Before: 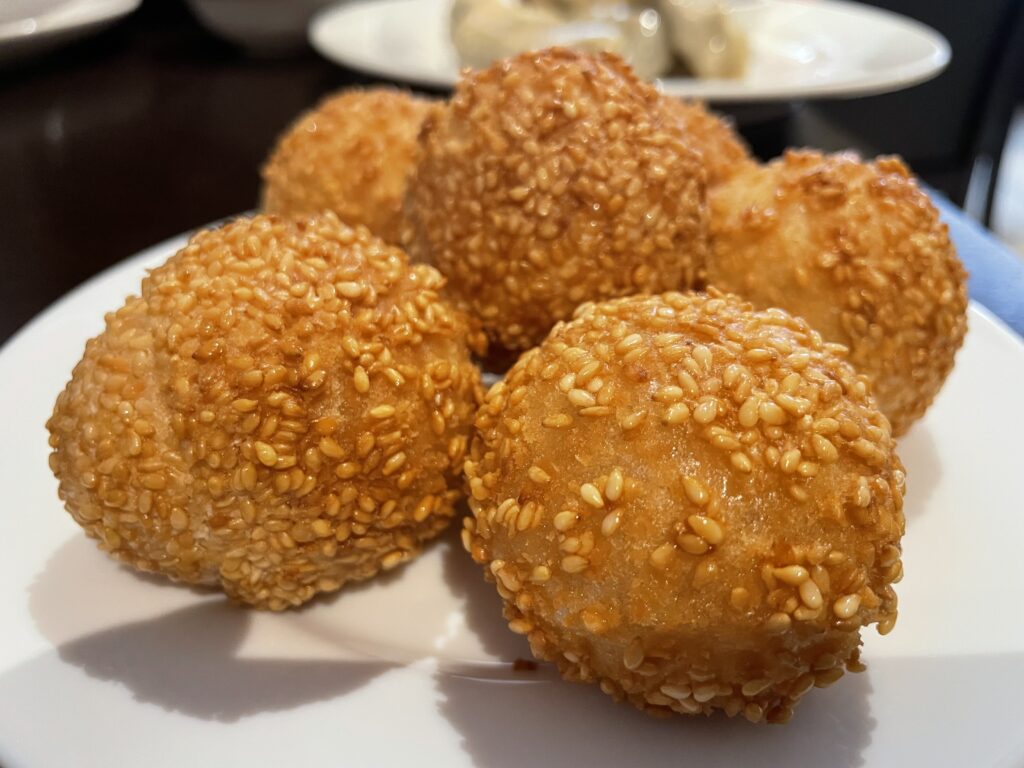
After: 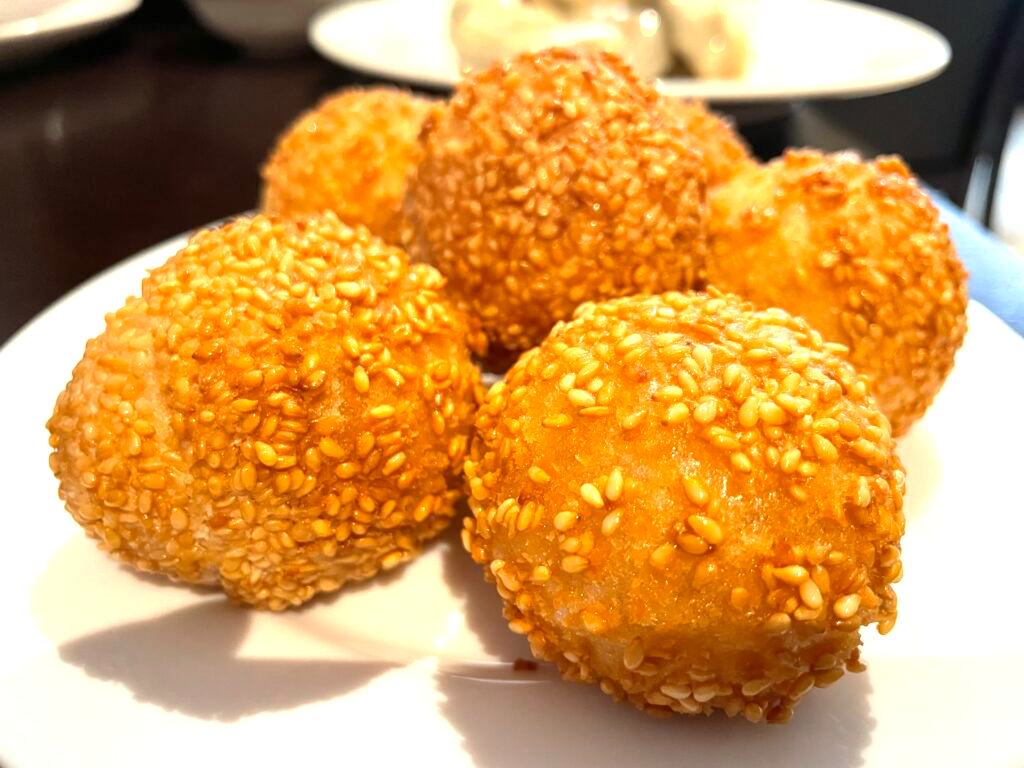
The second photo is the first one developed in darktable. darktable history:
exposure: exposure 0.935 EV, compensate highlight preservation false
white balance: red 1.029, blue 0.92
